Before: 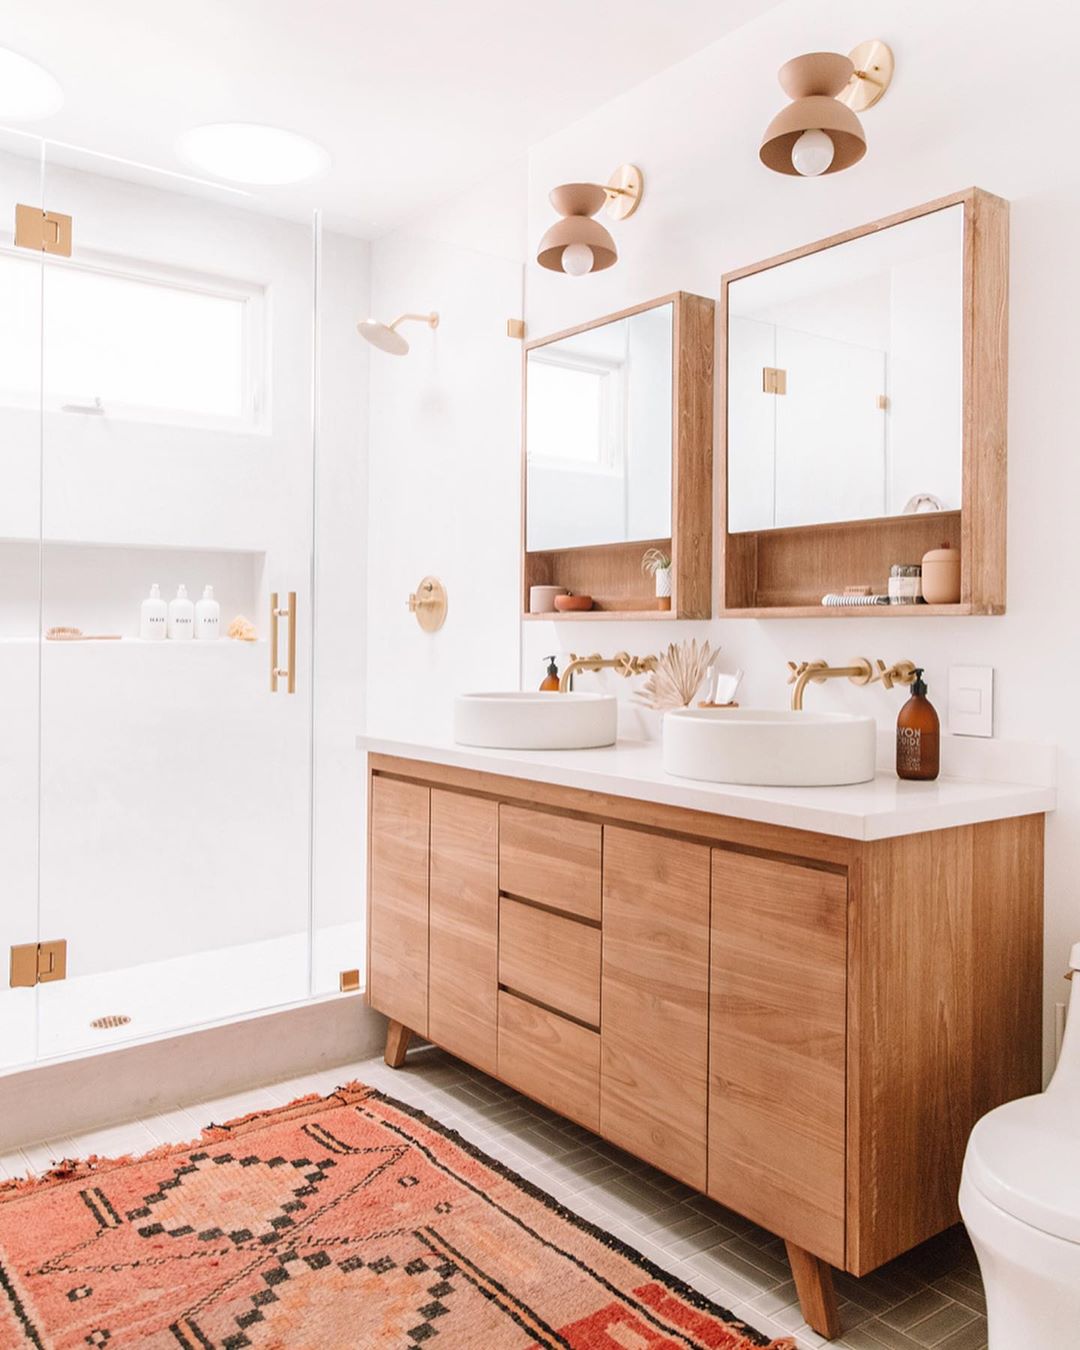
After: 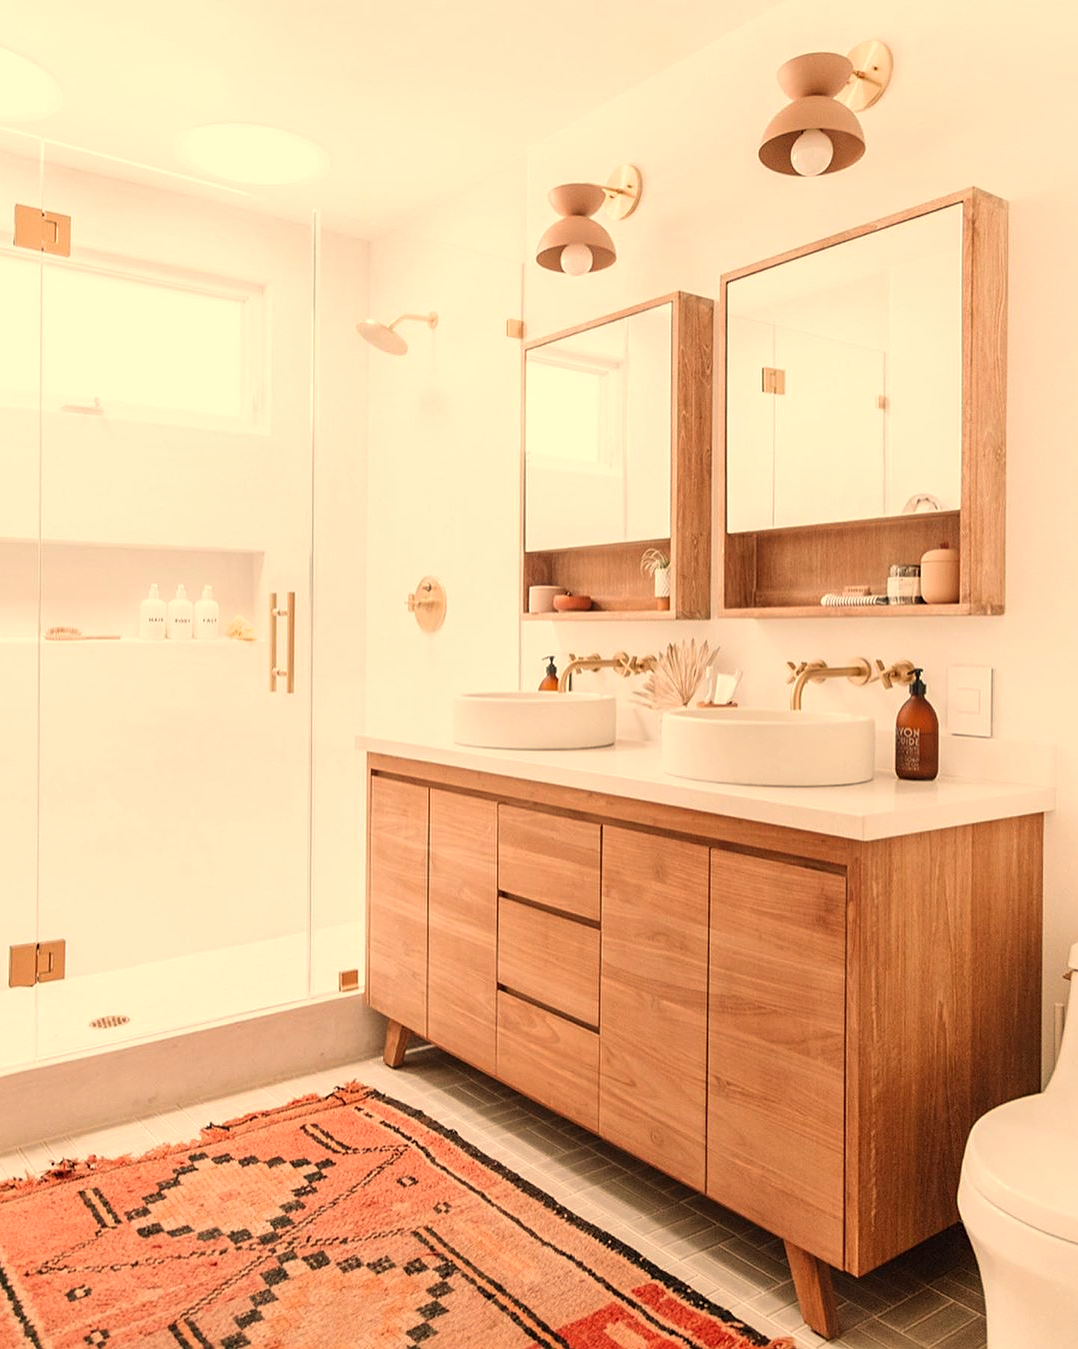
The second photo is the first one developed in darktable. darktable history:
crop and rotate: left 0.126%
white balance: red 1.138, green 0.996, blue 0.812
sharpen: amount 0.2
